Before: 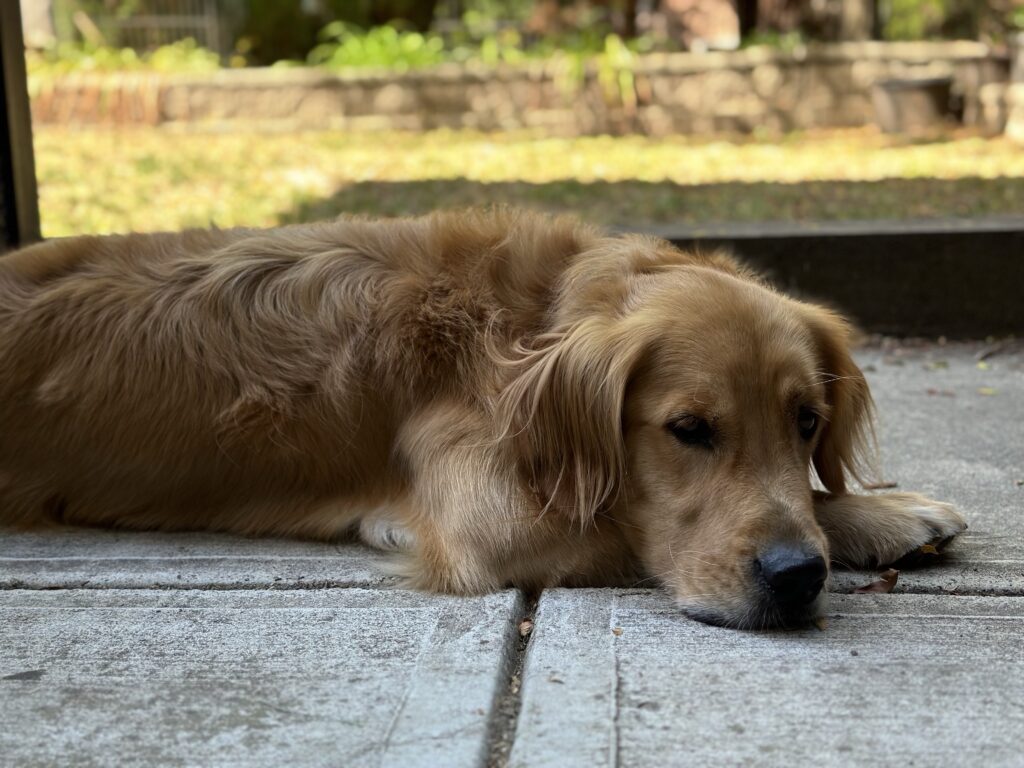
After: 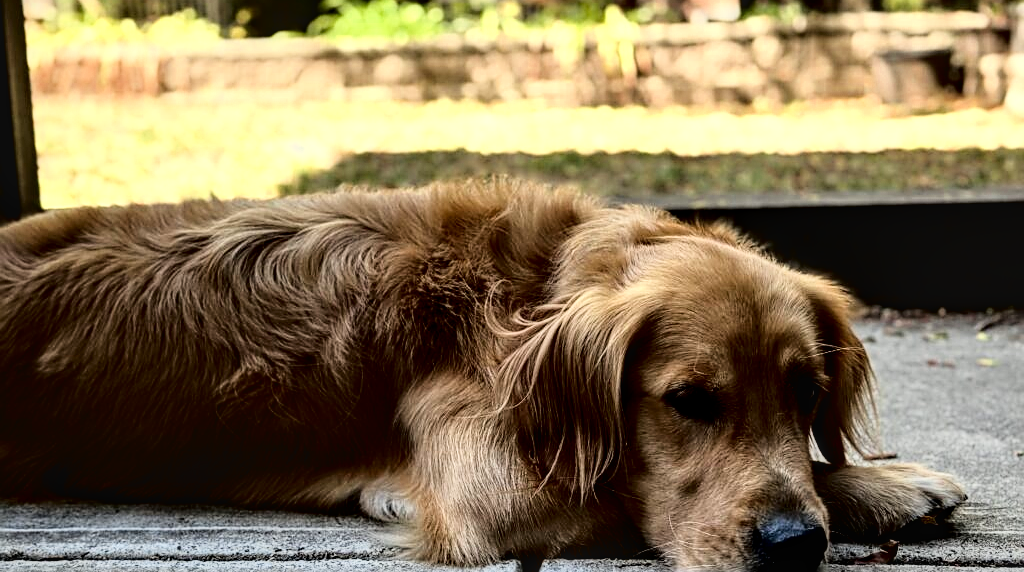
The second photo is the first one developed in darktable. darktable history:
sharpen: on, module defaults
crop: top 3.844%, bottom 21.63%
tone curve: curves: ch0 [(0.016, 0.011) (0.094, 0.016) (0.469, 0.508) (0.721, 0.862) (1, 1)], color space Lab, independent channels, preserve colors none
local contrast: on, module defaults
exposure: compensate highlight preservation false
filmic rgb: black relative exposure -7.29 EV, white relative exposure 5.06 EV, hardness 3.19, color science v4 (2020), iterations of high-quality reconstruction 0
color zones: curves: ch0 [(0.004, 0.305) (0.261, 0.623) (0.389, 0.399) (0.708, 0.571) (0.947, 0.34)]; ch1 [(0.025, 0.645) (0.229, 0.584) (0.326, 0.551) (0.484, 0.262) (0.757, 0.643)]
